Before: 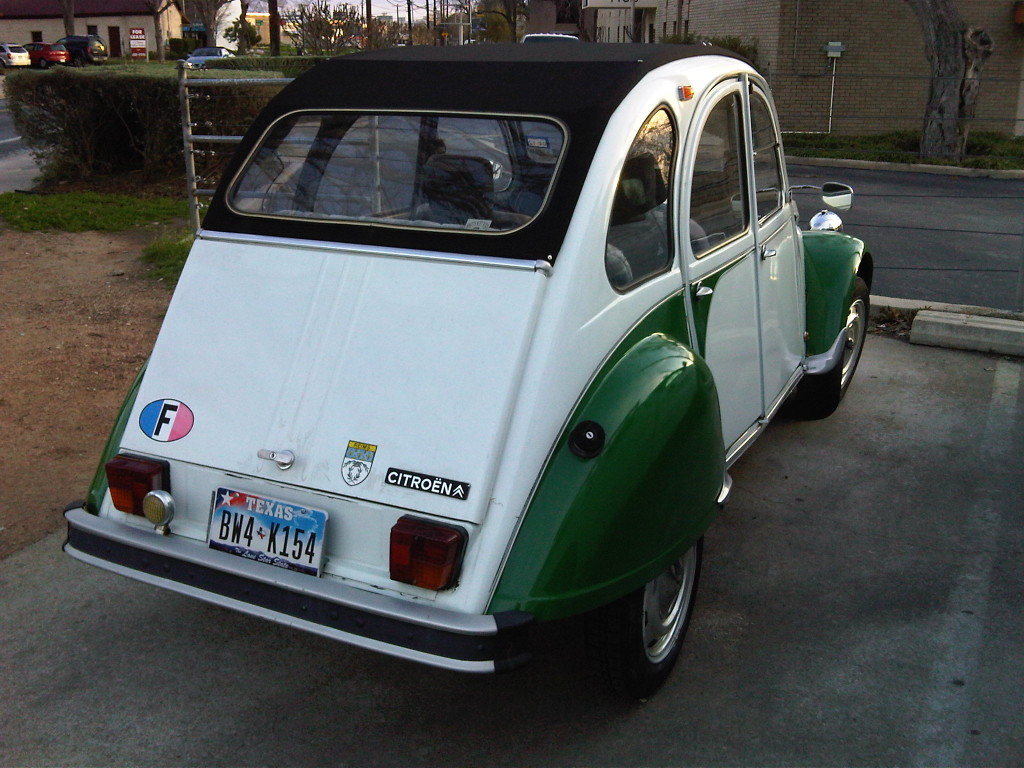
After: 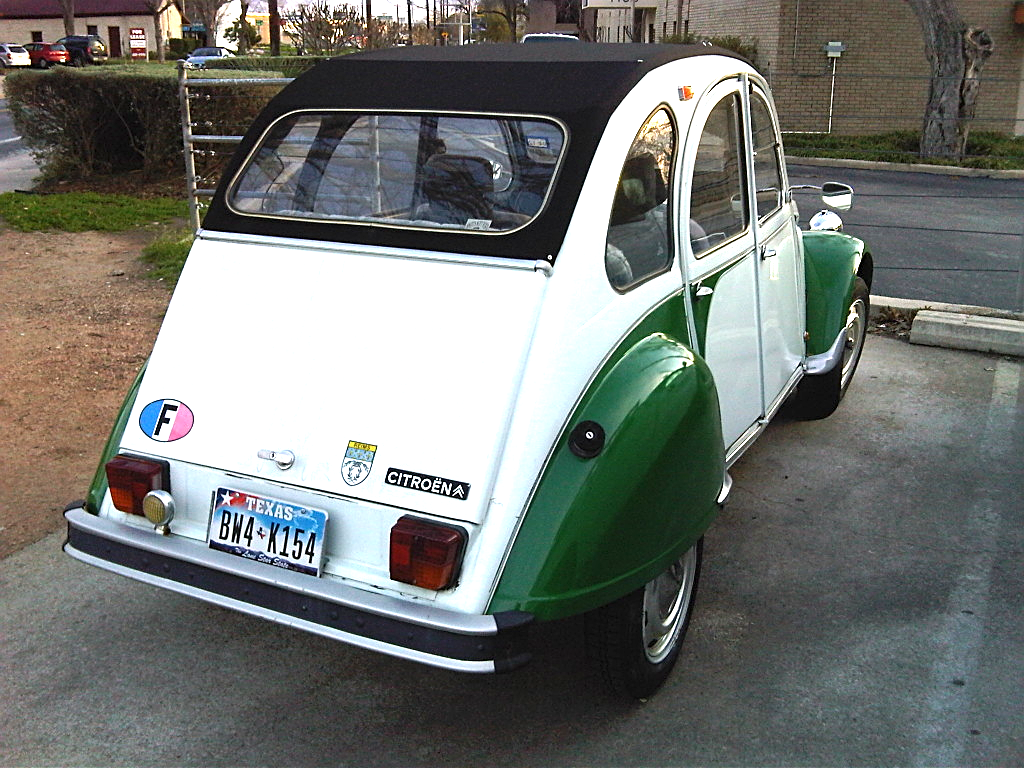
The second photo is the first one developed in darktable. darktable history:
sharpen: on, module defaults
tone equalizer: on, module defaults
exposure: black level correction 0, exposure 1.2 EV, compensate exposure bias true, compensate highlight preservation false
